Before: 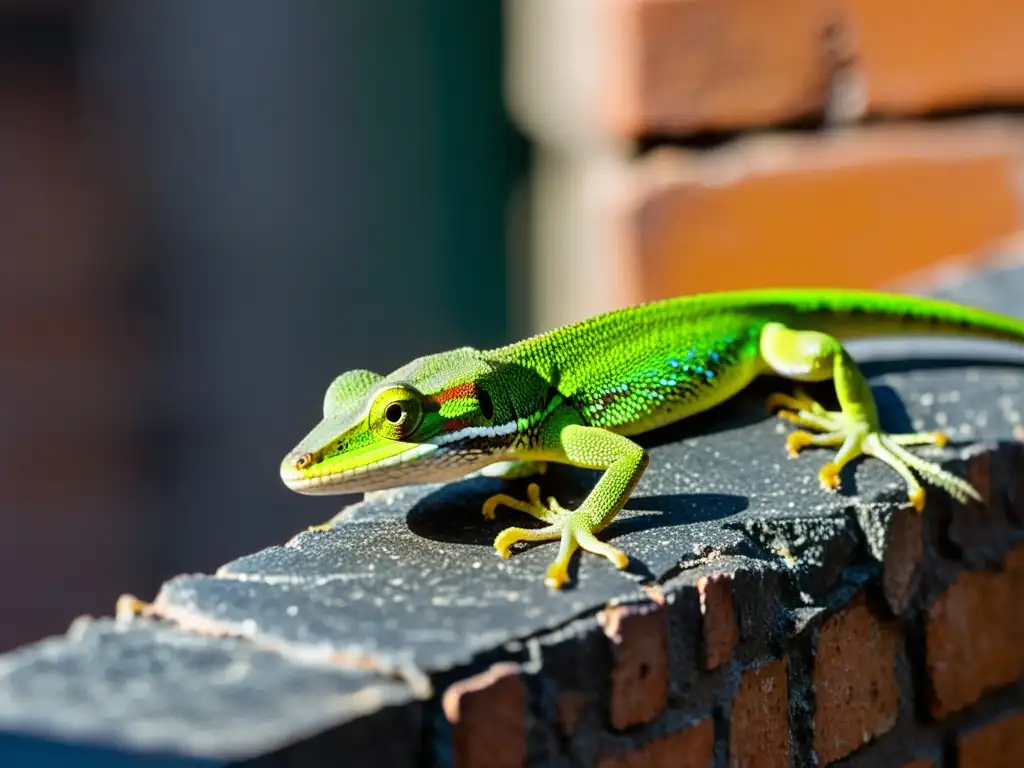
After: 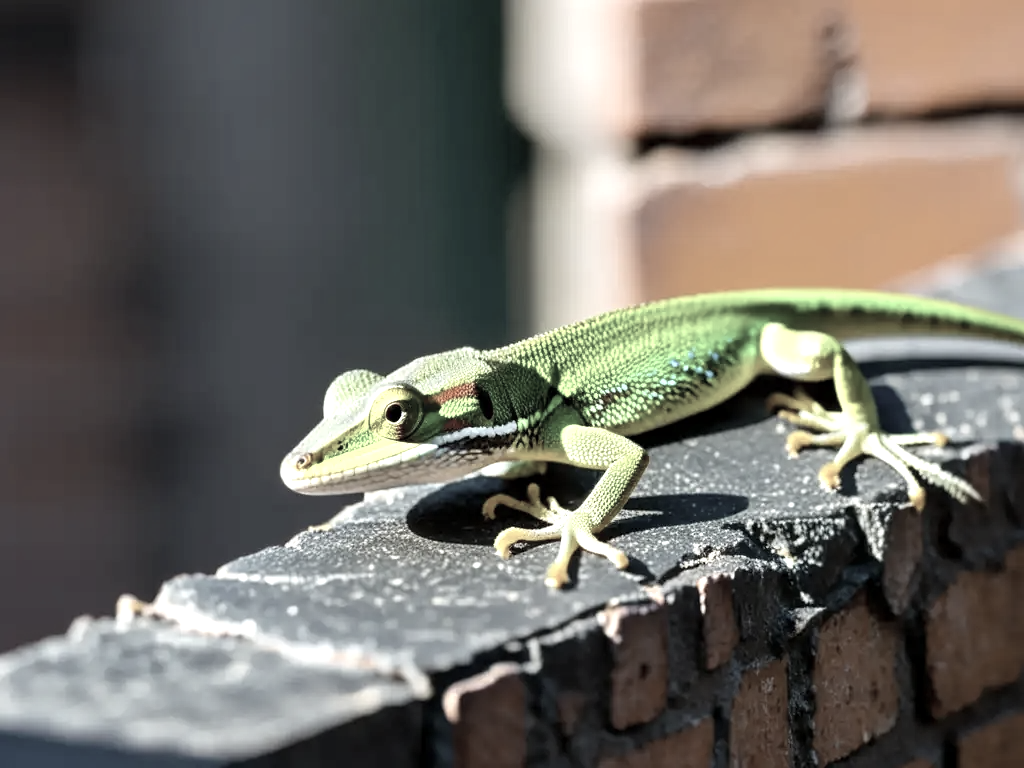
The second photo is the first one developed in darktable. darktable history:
exposure: black level correction 0.001, exposure 0.498 EV, compensate highlight preservation false
color correction: highlights b* 0.039, saturation 0.357
